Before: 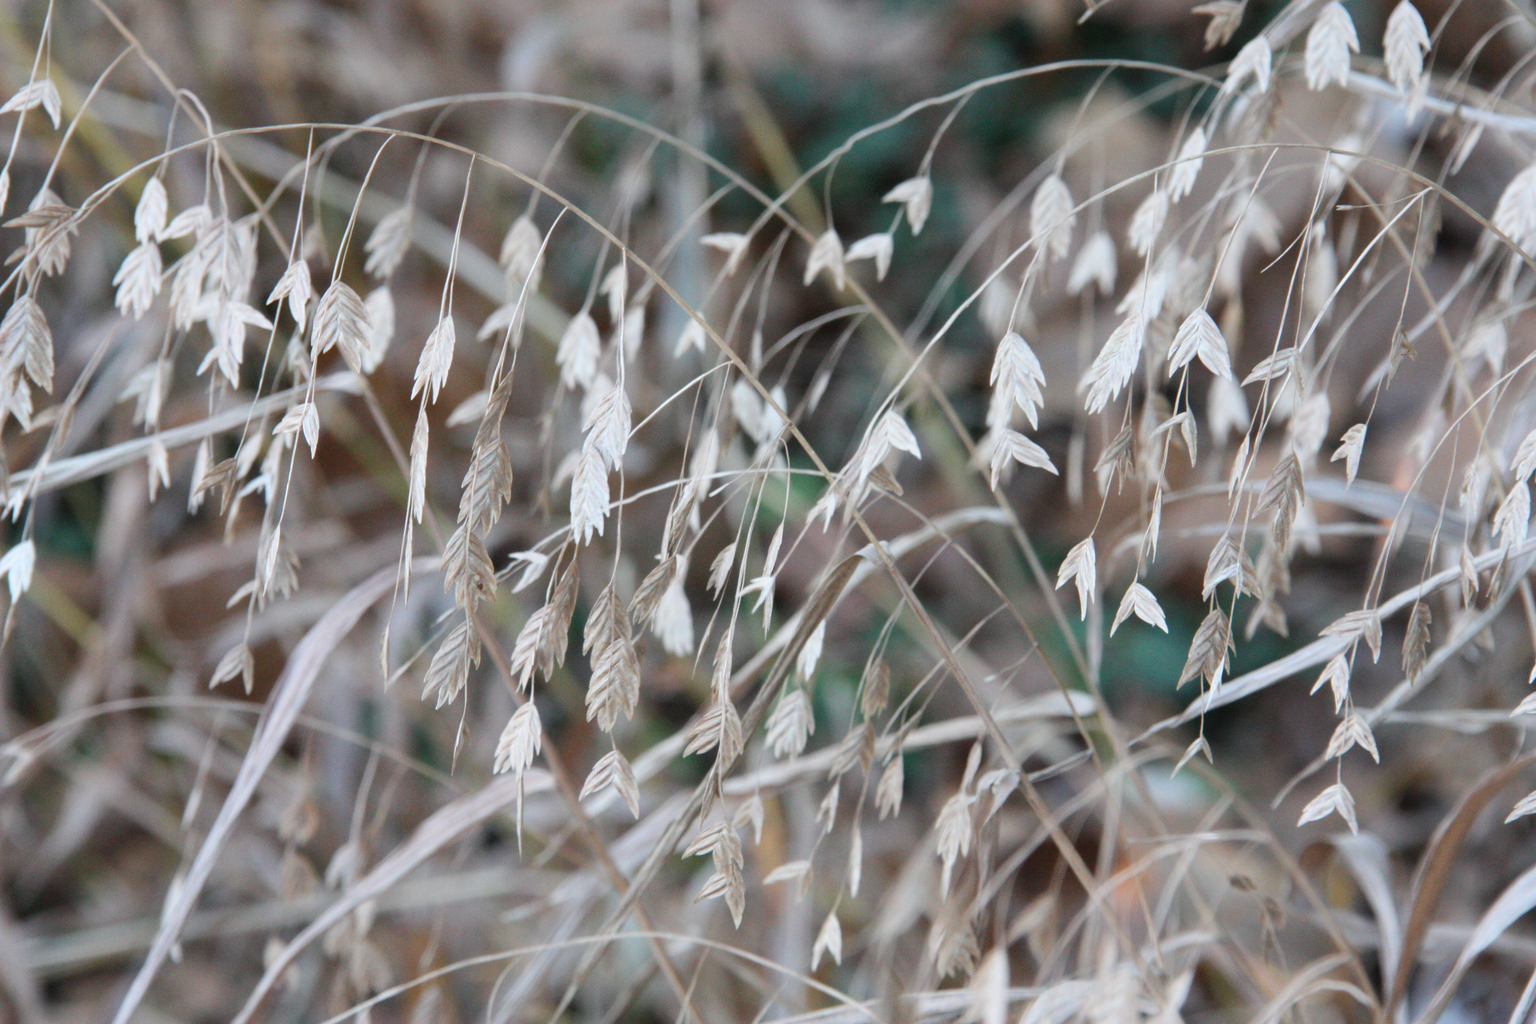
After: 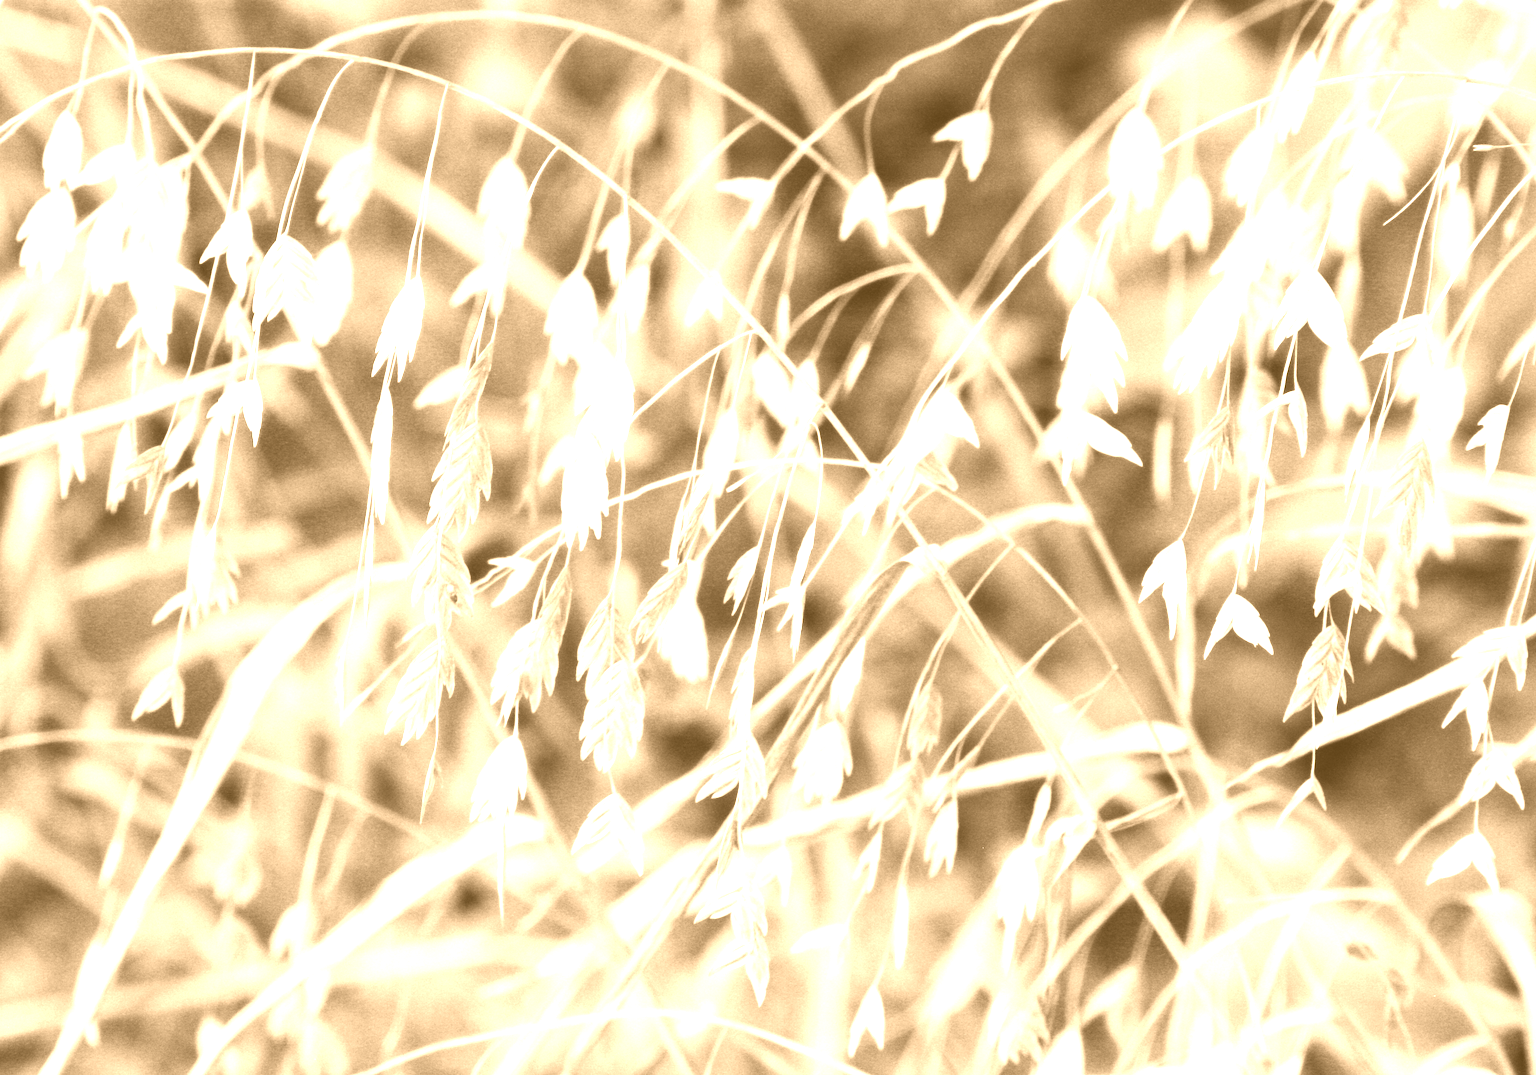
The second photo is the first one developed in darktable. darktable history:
tone equalizer: -8 EV -0.75 EV, -7 EV -0.7 EV, -6 EV -0.6 EV, -5 EV -0.4 EV, -3 EV 0.4 EV, -2 EV 0.6 EV, -1 EV 0.7 EV, +0 EV 0.75 EV, edges refinement/feathering 500, mask exposure compensation -1.57 EV, preserve details no
crop: left 6.446%, top 8.188%, right 9.538%, bottom 3.548%
colorize: hue 28.8°, source mix 100%
white balance: red 1.467, blue 0.684
